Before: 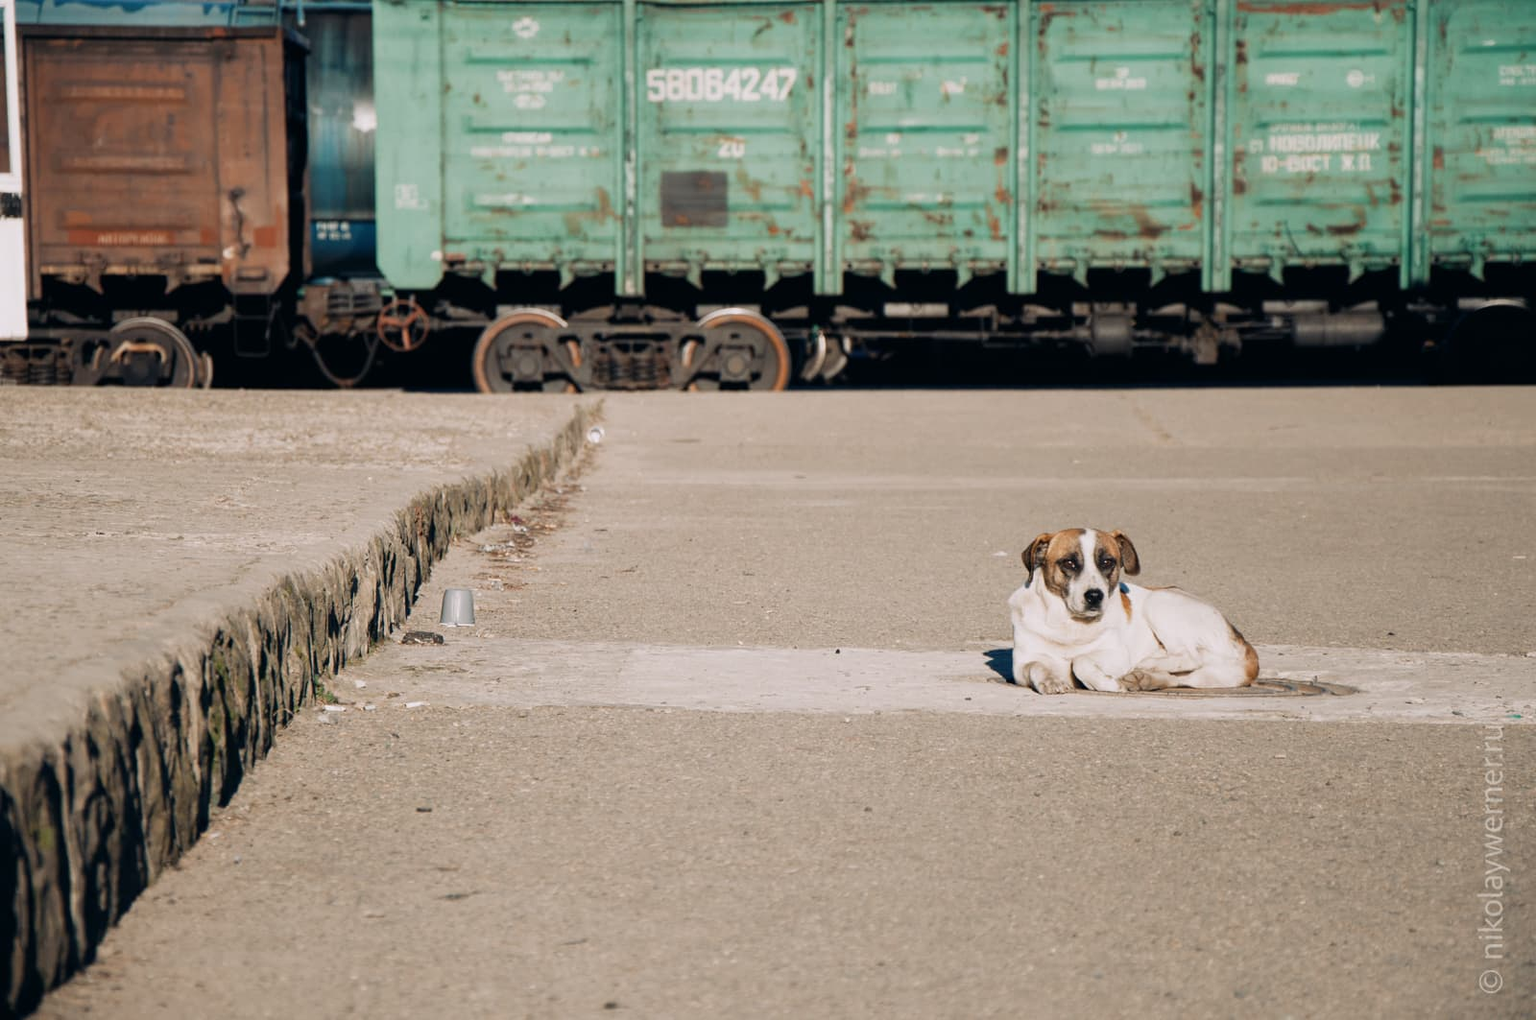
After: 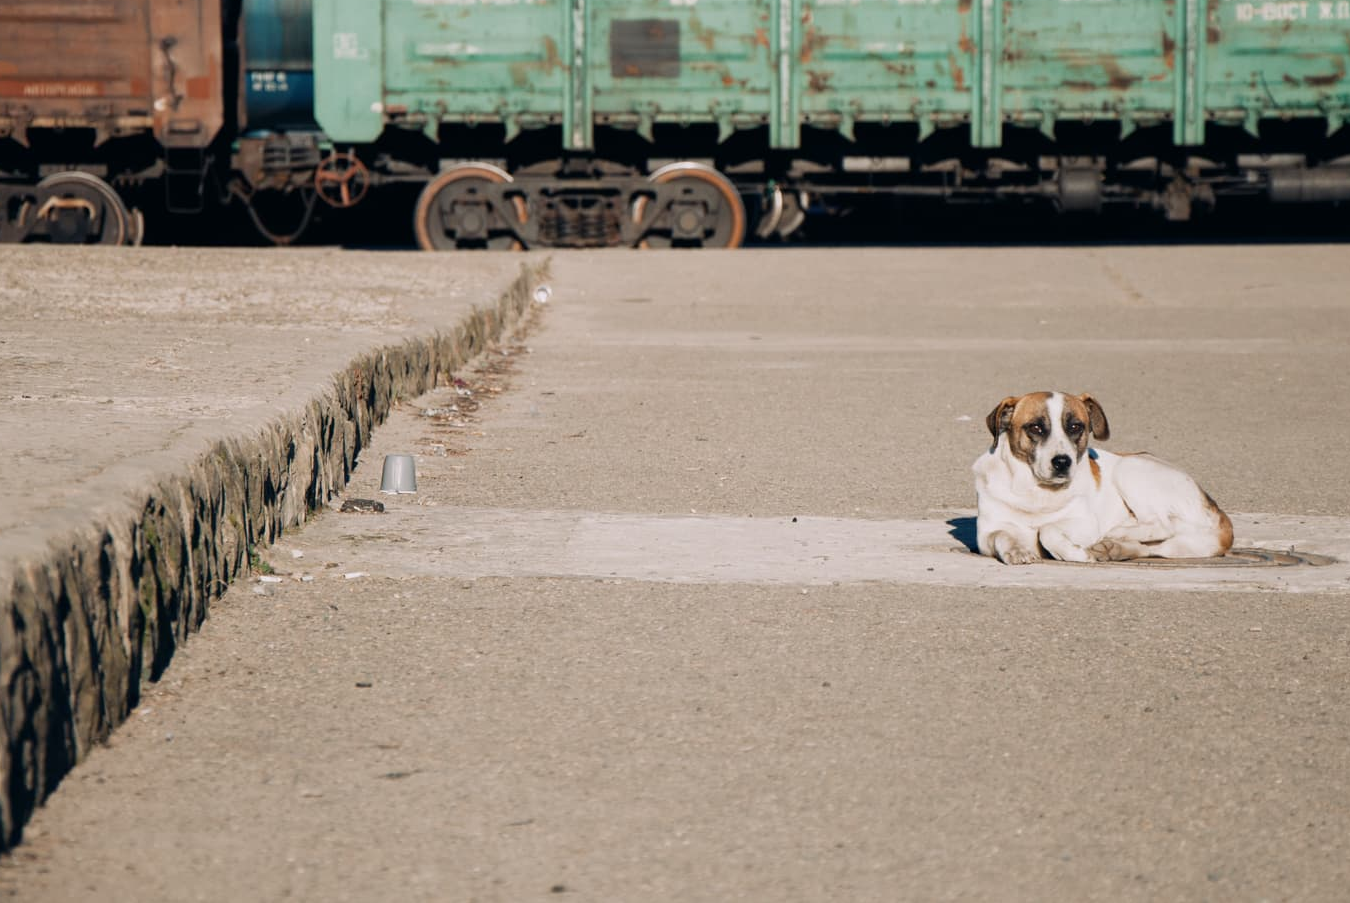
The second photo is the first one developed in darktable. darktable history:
crop and rotate: left 4.922%, top 14.961%, right 10.699%
